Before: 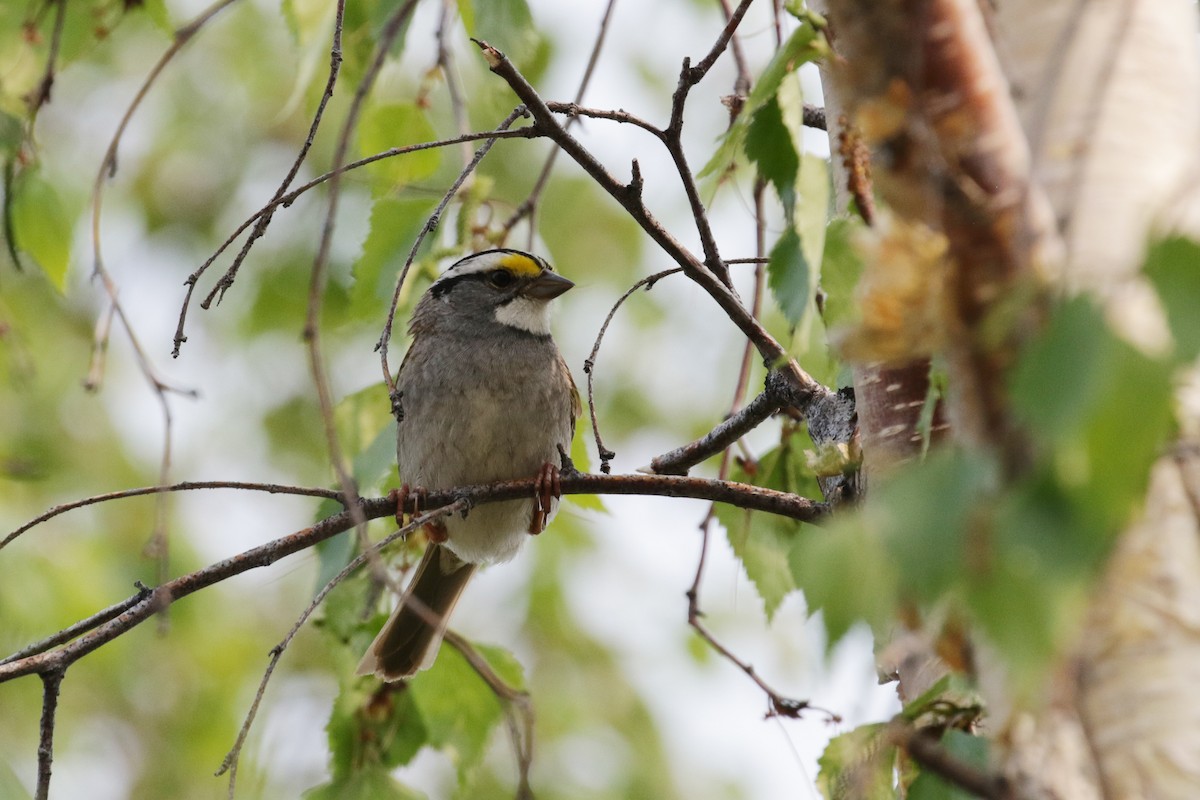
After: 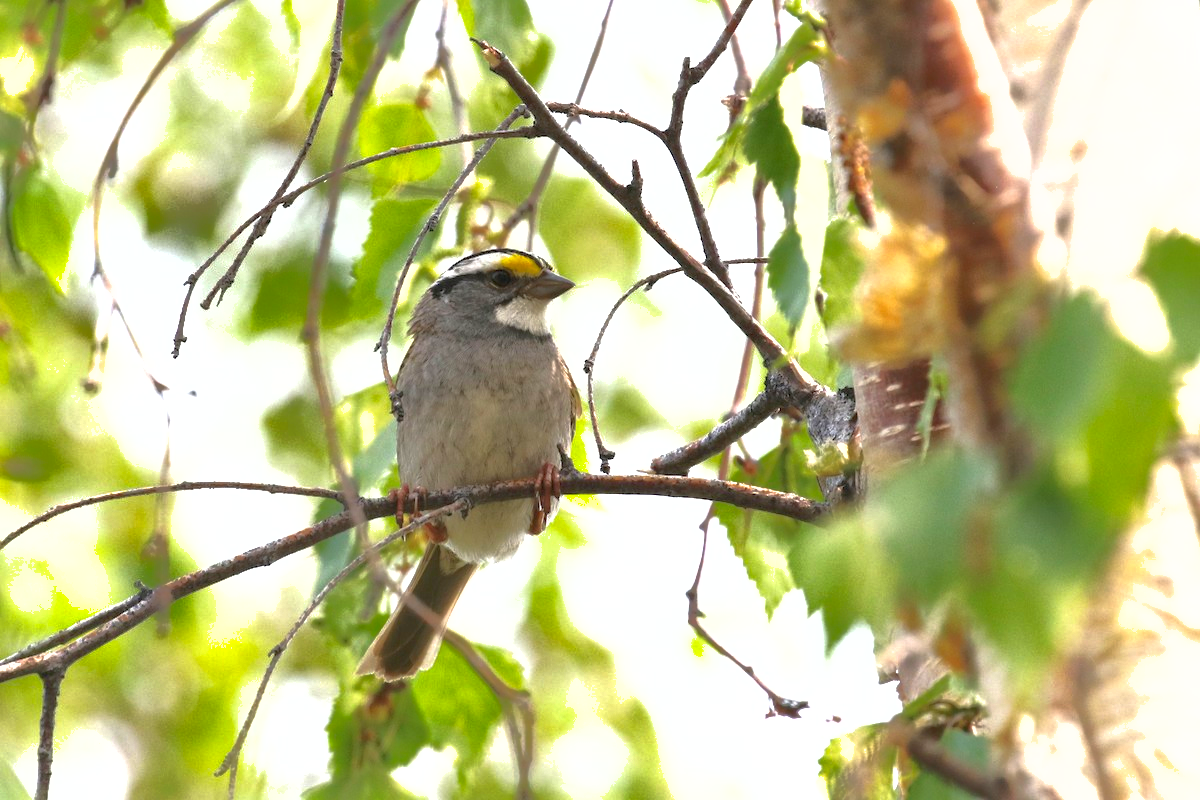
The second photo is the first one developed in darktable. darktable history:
exposure: exposure 1.25 EV, compensate exposure bias true, compensate highlight preservation false
shadows and highlights: highlights -60
